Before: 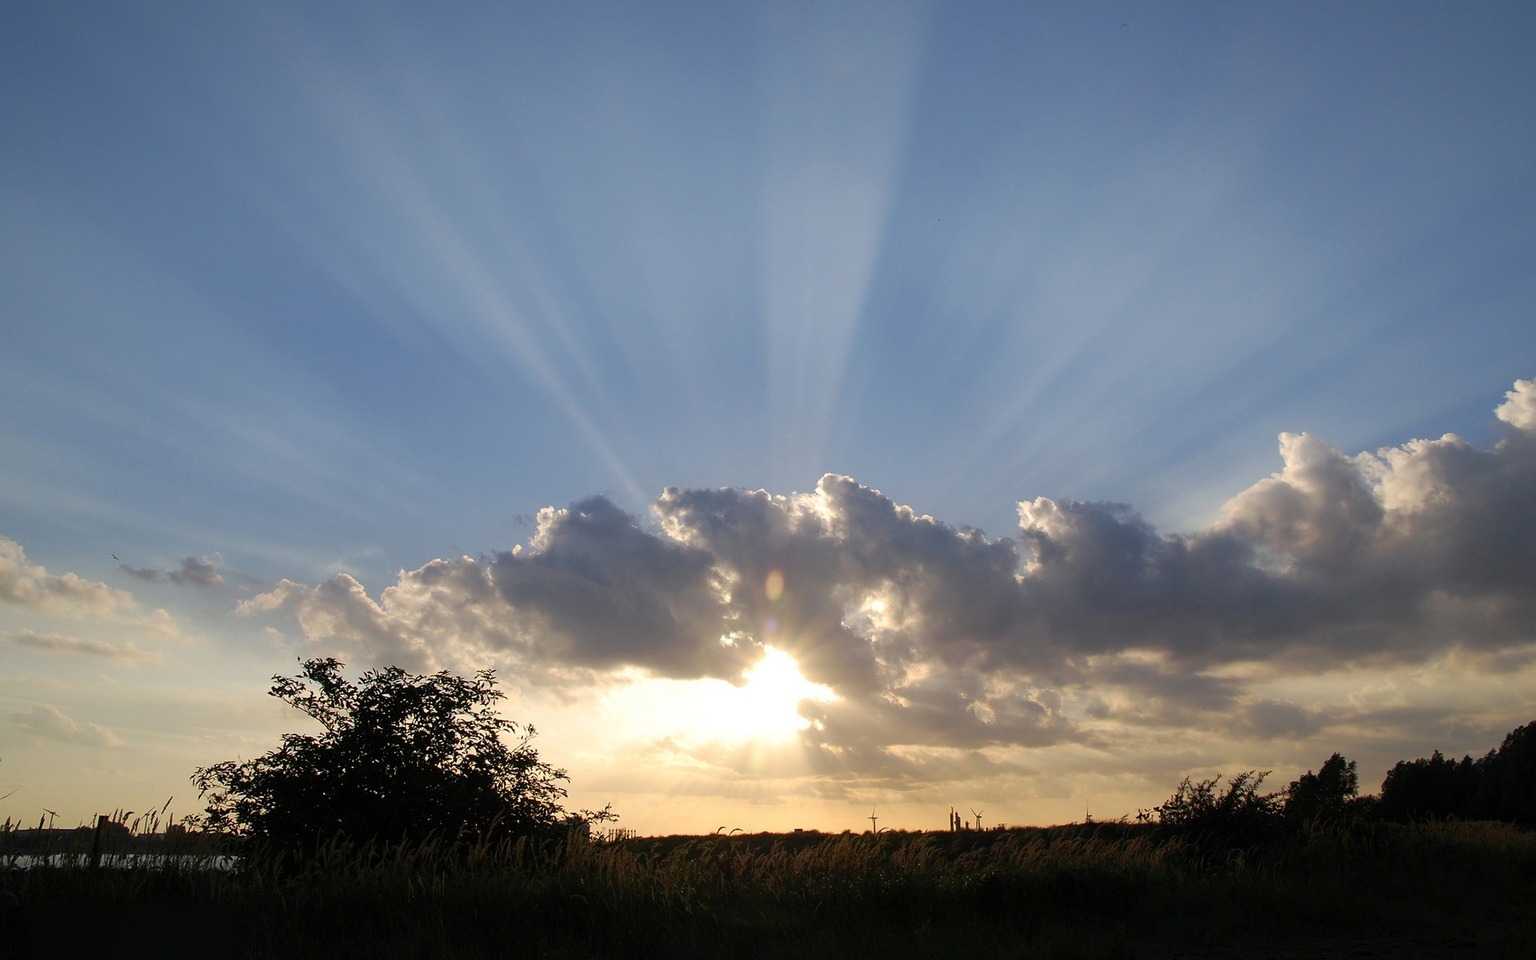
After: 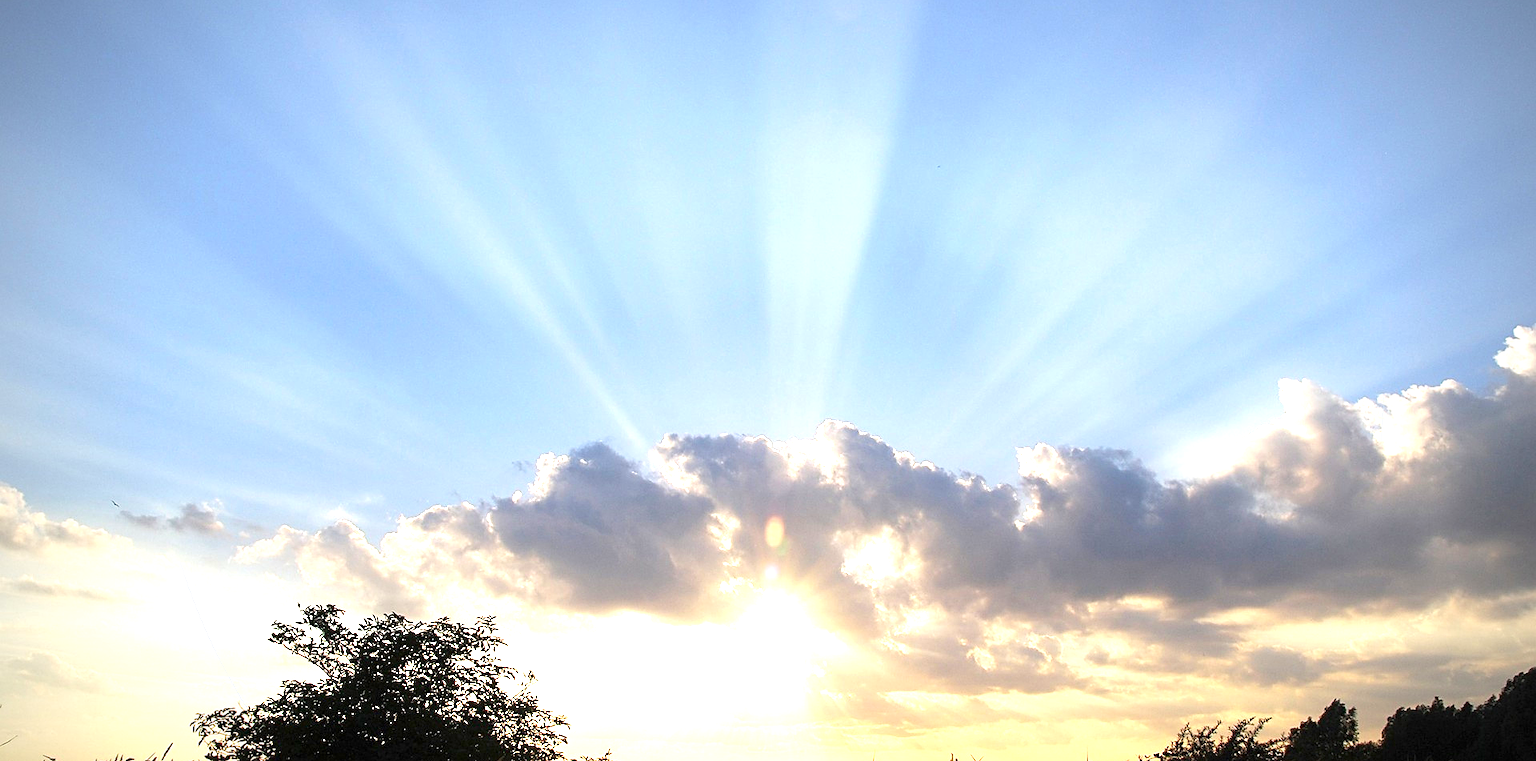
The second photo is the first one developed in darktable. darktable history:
sharpen: radius 2.482, amount 0.32
exposure: black level correction 0, exposure 1.508 EV, compensate highlight preservation false
color balance rgb: perceptual saturation grading › global saturation 0.829%, global vibrance 14.411%
vignetting: fall-off radius 60.65%, unbound false
crop and rotate: top 5.655%, bottom 15.002%
